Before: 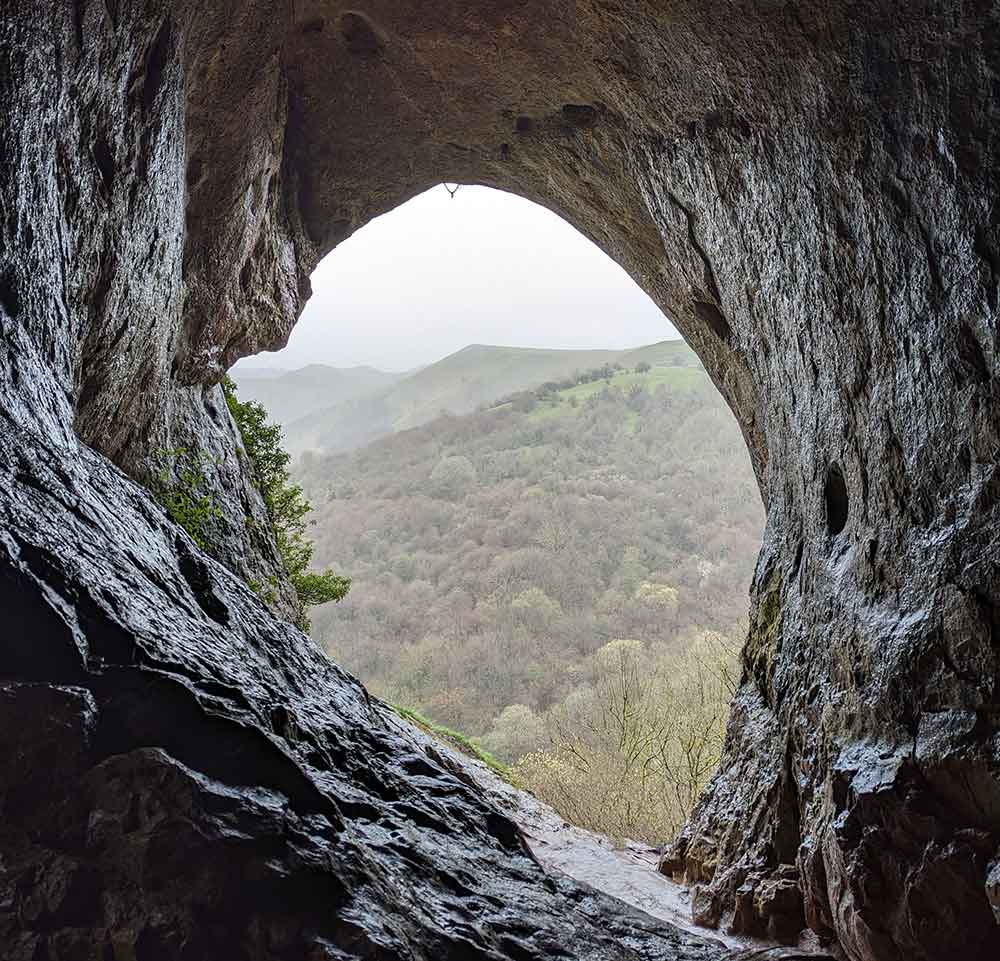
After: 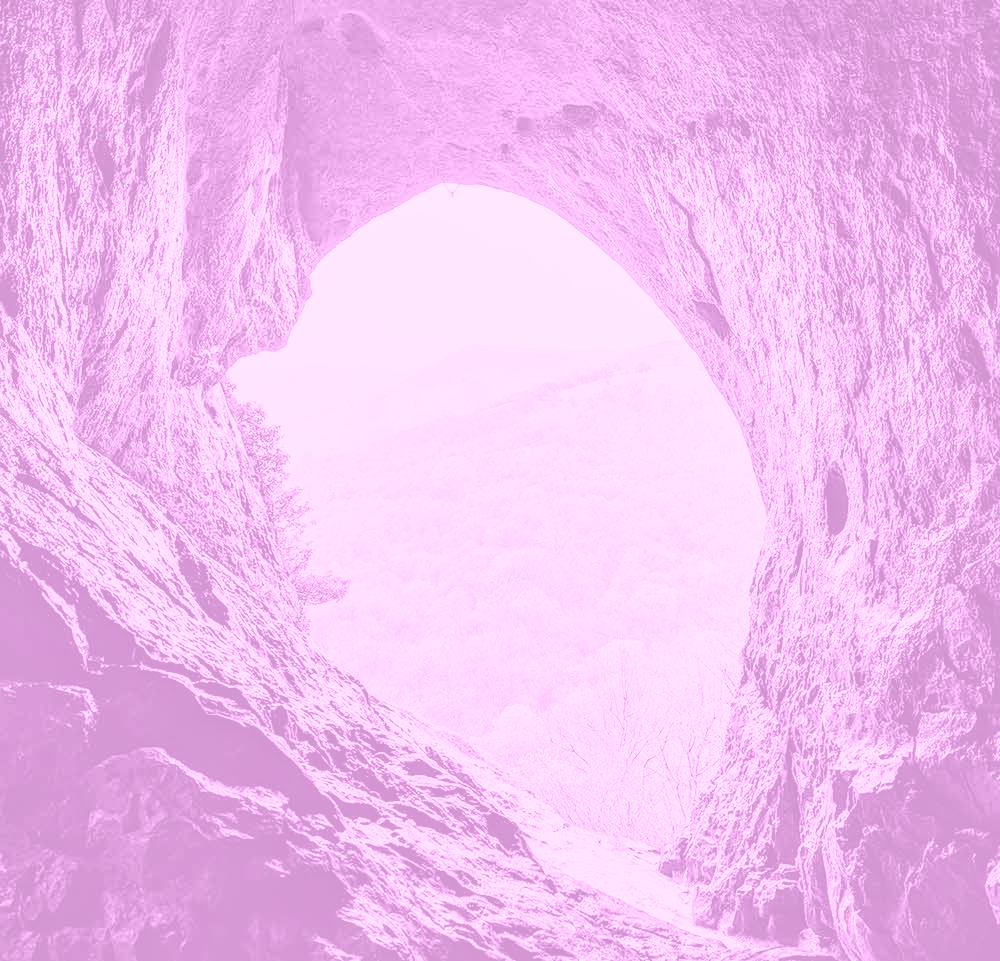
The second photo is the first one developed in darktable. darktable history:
base curve: curves: ch0 [(0, 0) (0.008, 0.007) (0.022, 0.029) (0.048, 0.089) (0.092, 0.197) (0.191, 0.399) (0.275, 0.534) (0.357, 0.65) (0.477, 0.78) (0.542, 0.833) (0.799, 0.973) (1, 1)], preserve colors none
local contrast: on, module defaults
exposure: black level correction 0.001, exposure 0.5 EV, compensate exposure bias true, compensate highlight preservation false
colorize: hue 331.2°, saturation 75%, source mix 30.28%, lightness 70.52%, version 1
